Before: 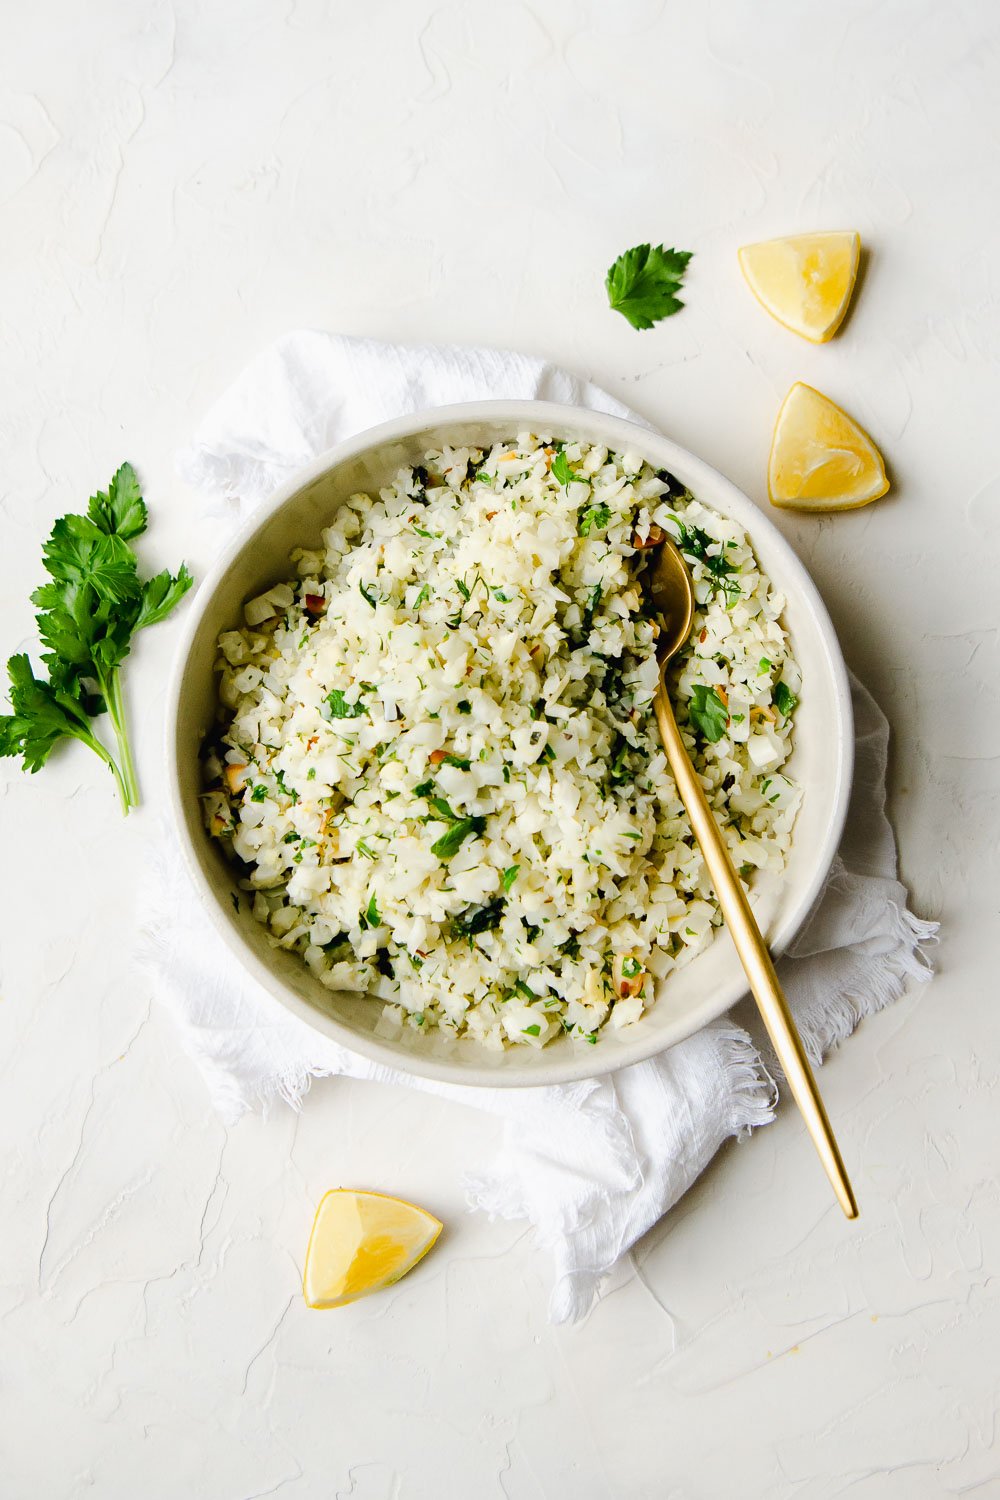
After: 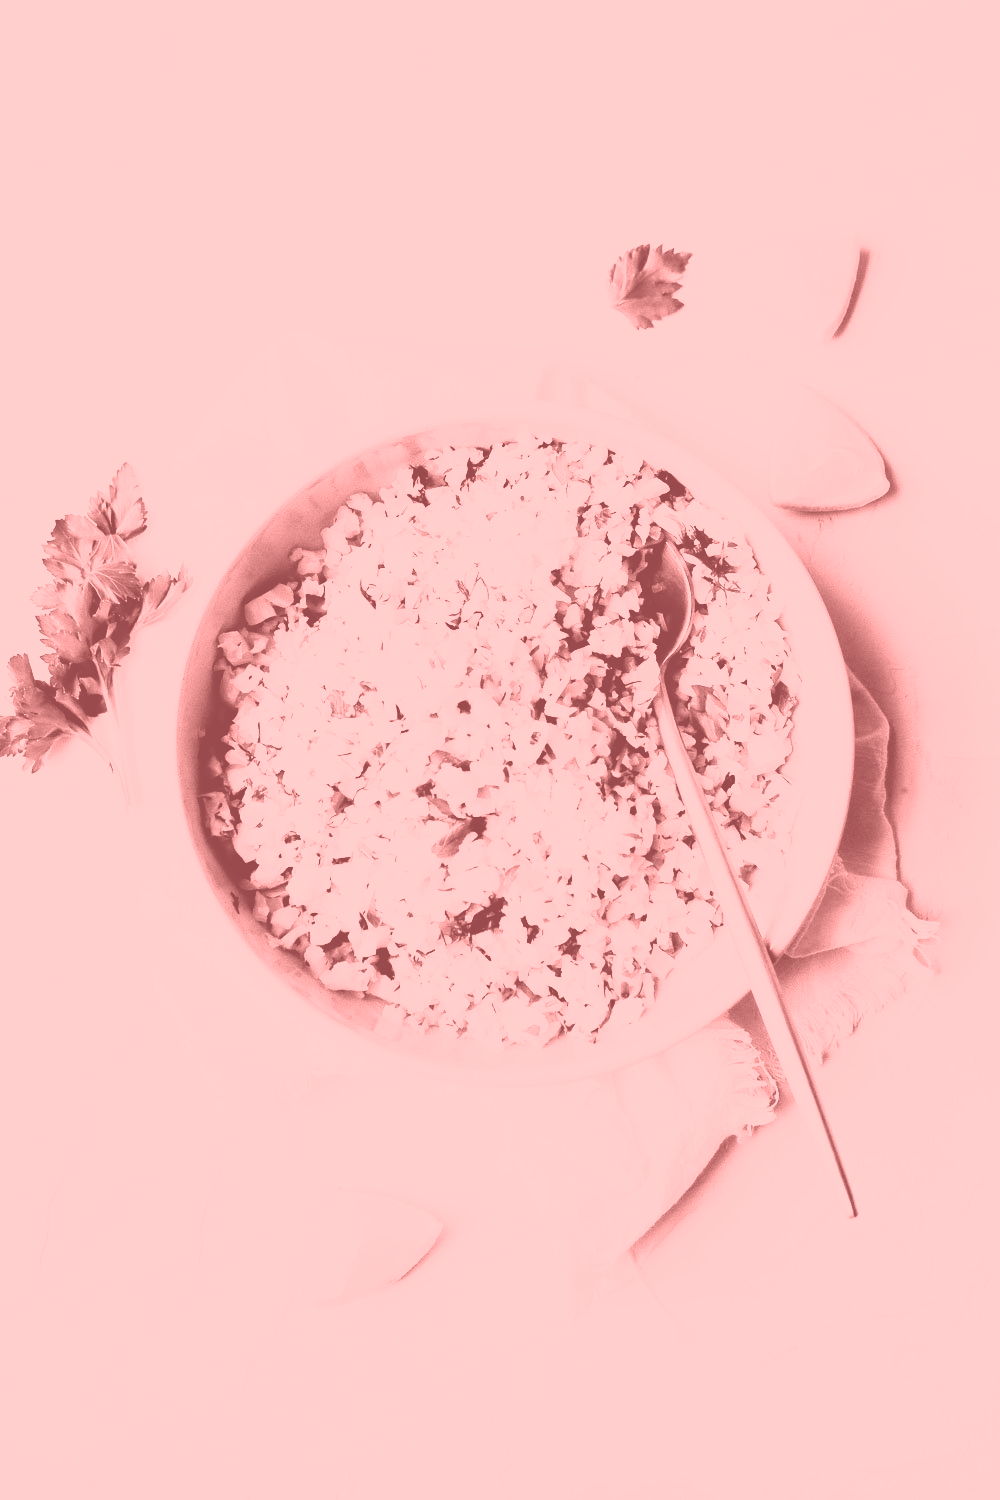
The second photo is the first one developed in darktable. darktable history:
rgb curve: curves: ch0 [(0, 0) (0.21, 0.15) (0.24, 0.21) (0.5, 0.75) (0.75, 0.96) (0.89, 0.99) (1, 1)]; ch1 [(0, 0.02) (0.21, 0.13) (0.25, 0.2) (0.5, 0.67) (0.75, 0.9) (0.89, 0.97) (1, 1)]; ch2 [(0, 0.02) (0.21, 0.13) (0.25, 0.2) (0.5, 0.67) (0.75, 0.9) (0.89, 0.97) (1, 1)], compensate middle gray true
colorize: saturation 51%, source mix 50.67%, lightness 50.67%
